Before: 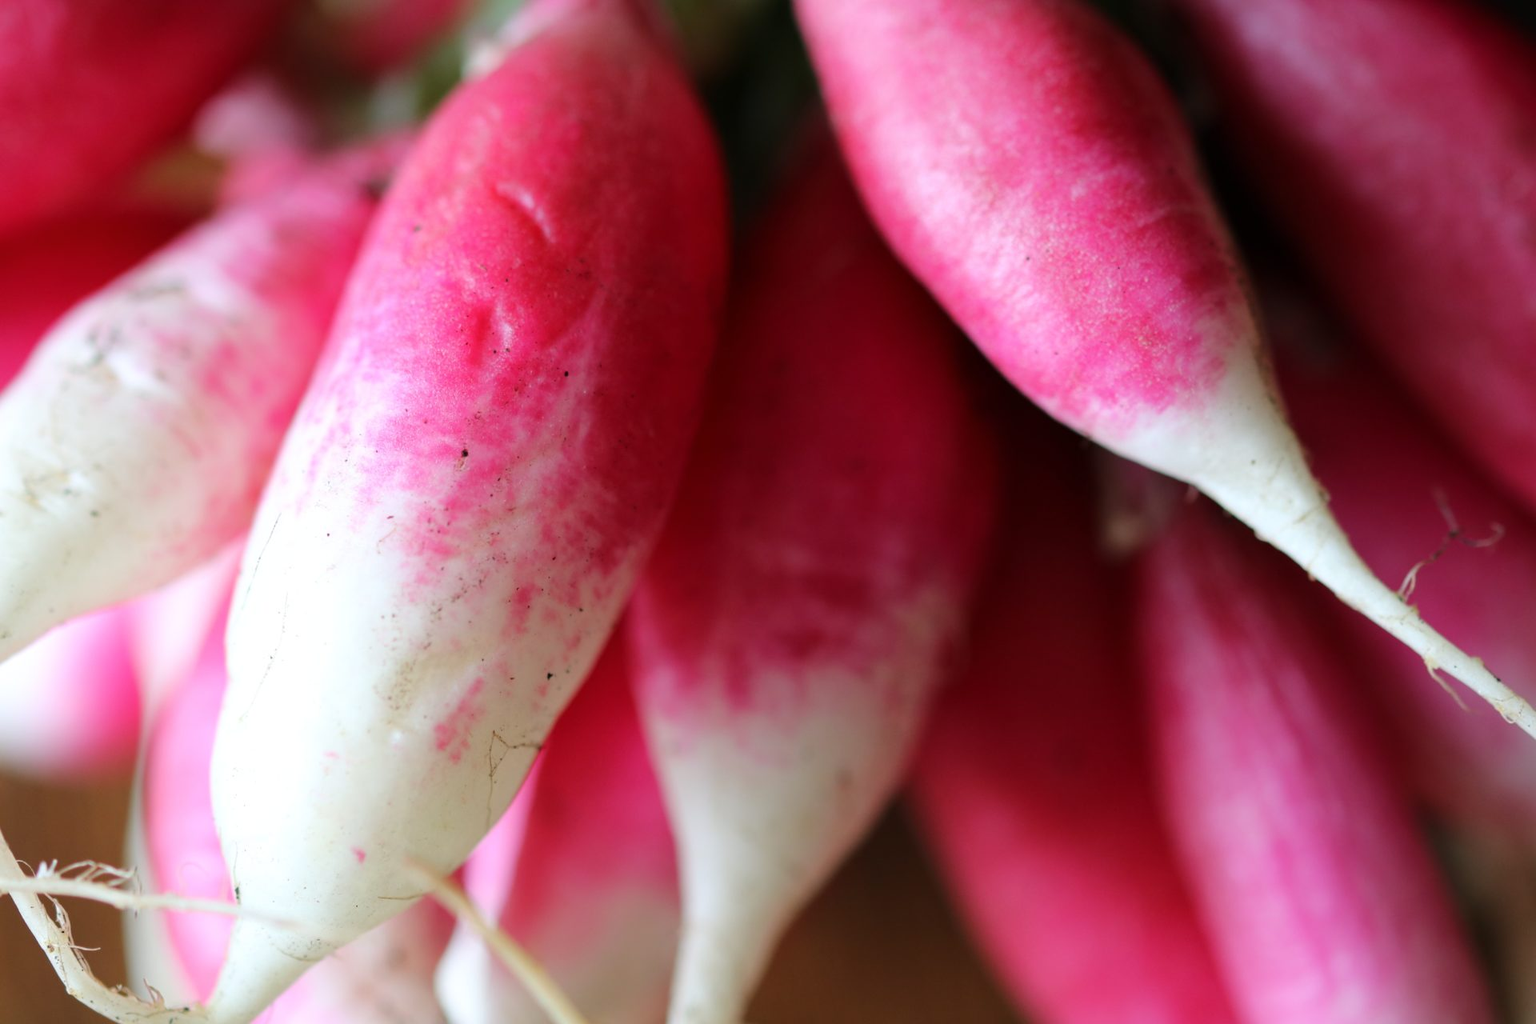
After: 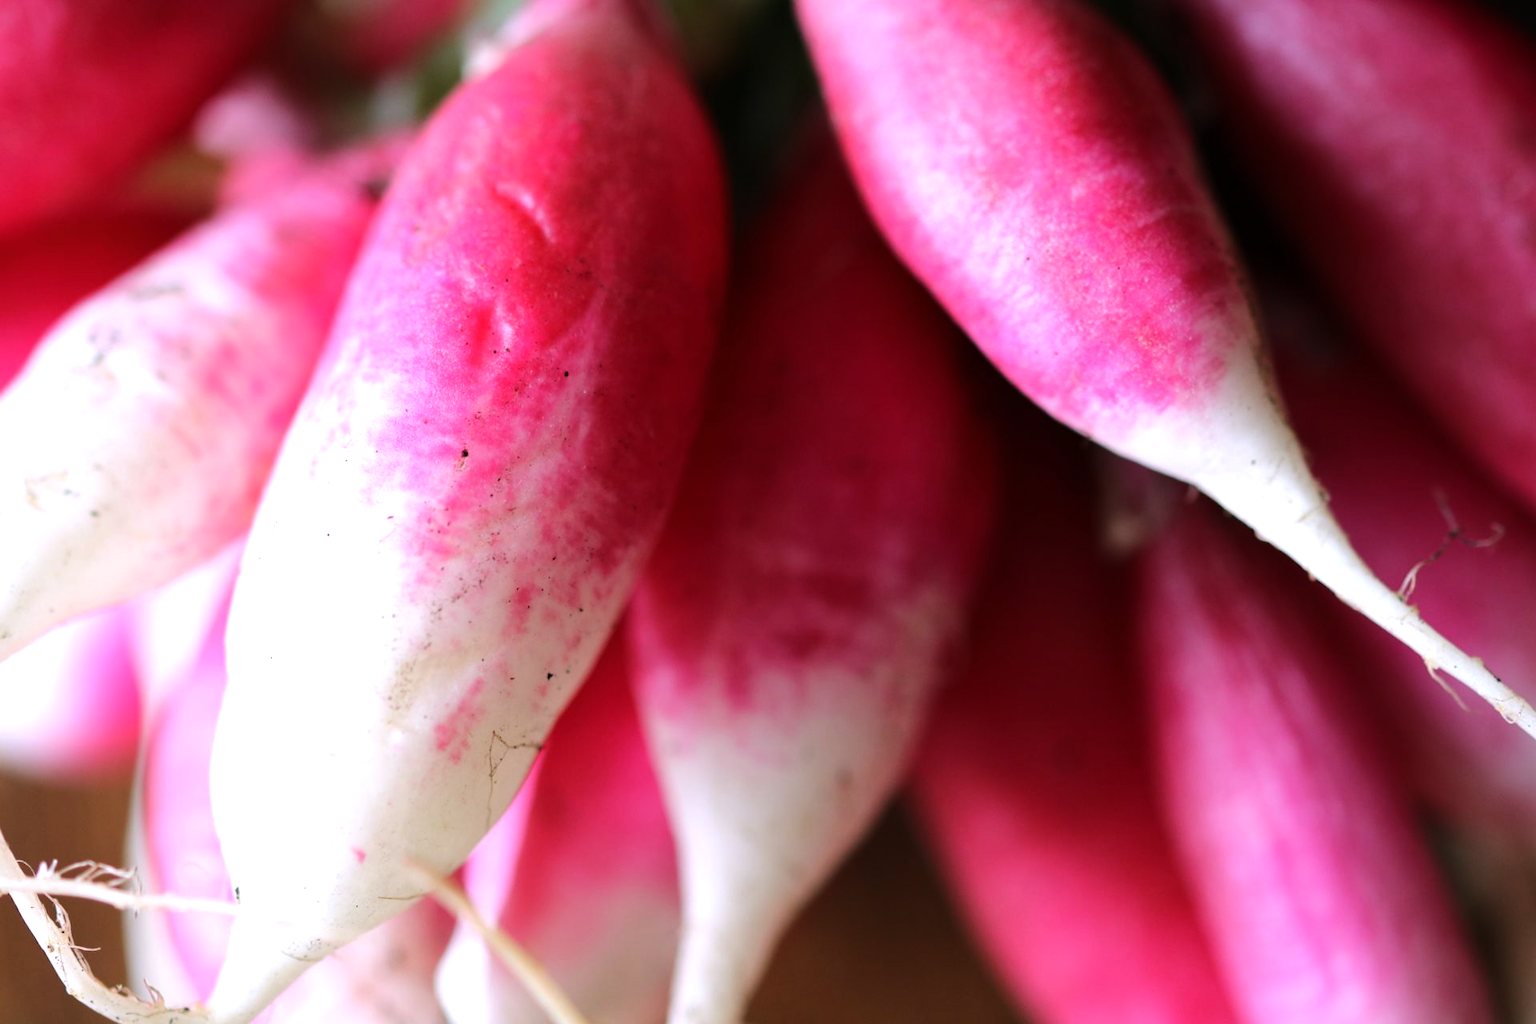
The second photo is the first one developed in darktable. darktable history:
tone equalizer: -8 EV -0.417 EV, -7 EV -0.389 EV, -6 EV -0.333 EV, -5 EV -0.222 EV, -3 EV 0.222 EV, -2 EV 0.333 EV, -1 EV 0.389 EV, +0 EV 0.417 EV, edges refinement/feathering 500, mask exposure compensation -1.57 EV, preserve details no
white balance: red 1.05, blue 1.072
